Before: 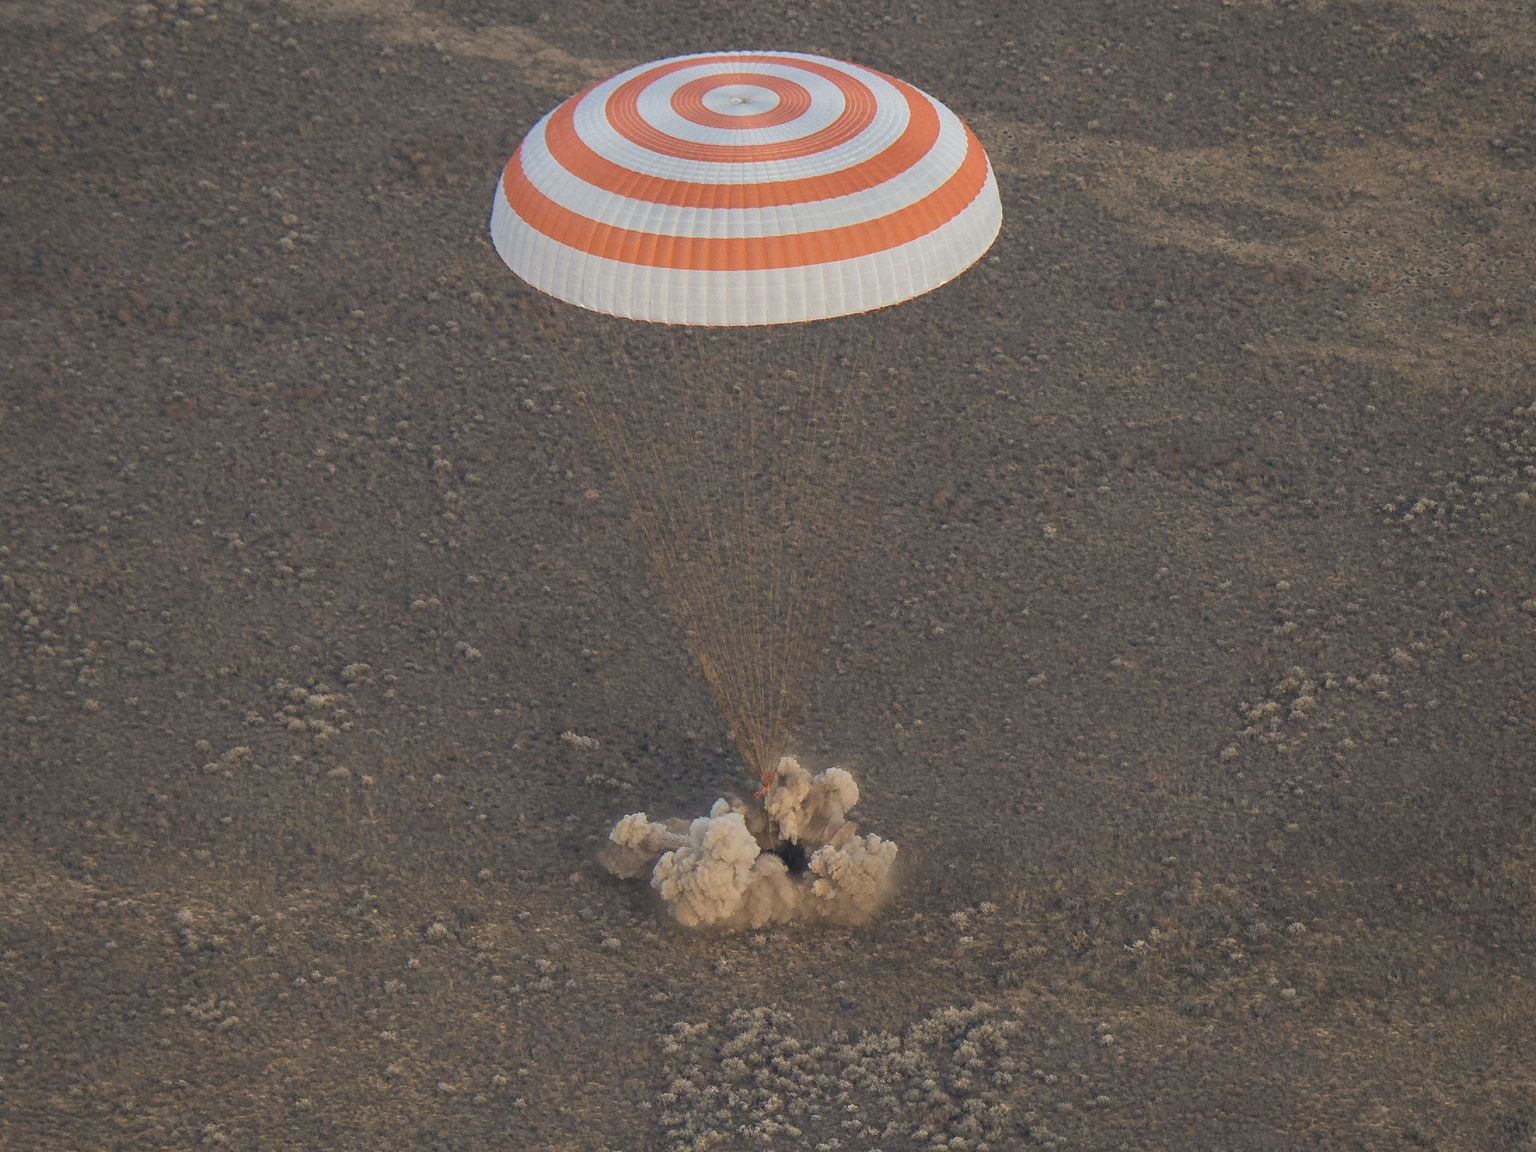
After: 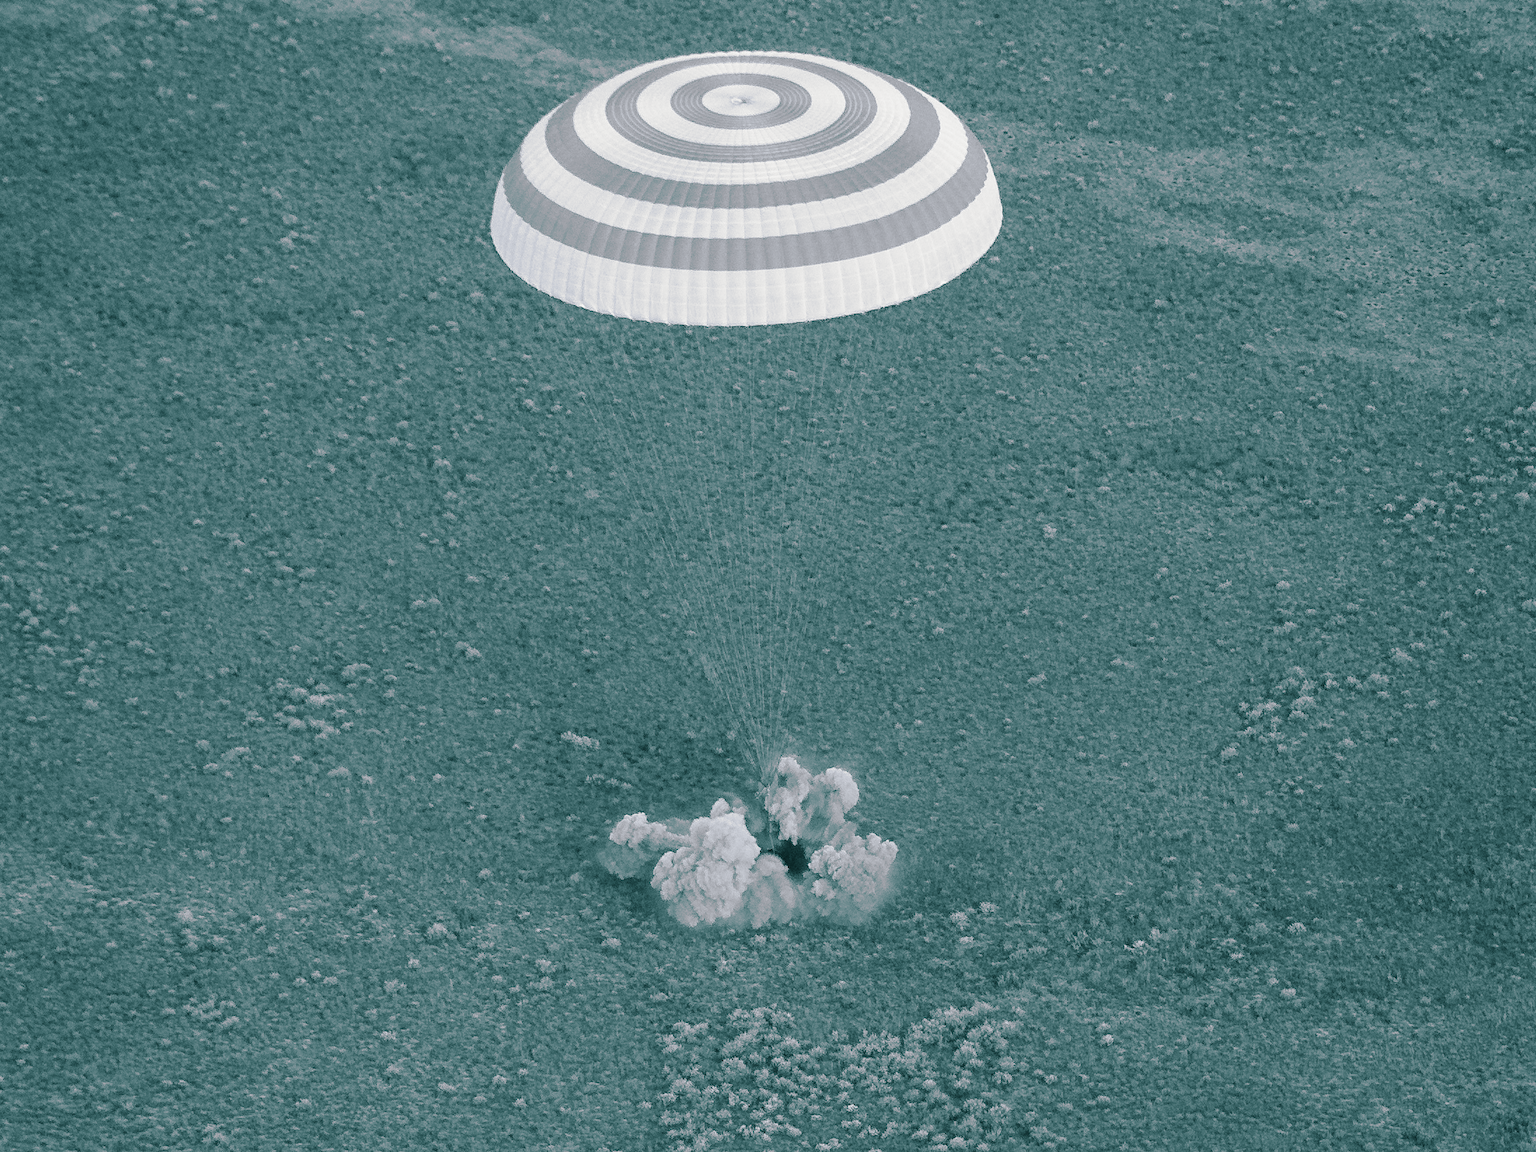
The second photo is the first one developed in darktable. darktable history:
color correction: highlights a* -0.137, highlights b* -5.91, shadows a* -0.137, shadows b* -0.137
split-toning: shadows › hue 186.43°, highlights › hue 49.29°, compress 30.29%
base curve: curves: ch0 [(0, 0) (0.028, 0.03) (0.121, 0.232) (0.46, 0.748) (0.859, 0.968) (1, 1)], preserve colors none
color calibration: output gray [0.253, 0.26, 0.487, 0], gray › normalize channels true, illuminant same as pipeline (D50), adaptation XYZ, x 0.346, y 0.359, gamut compression 0
